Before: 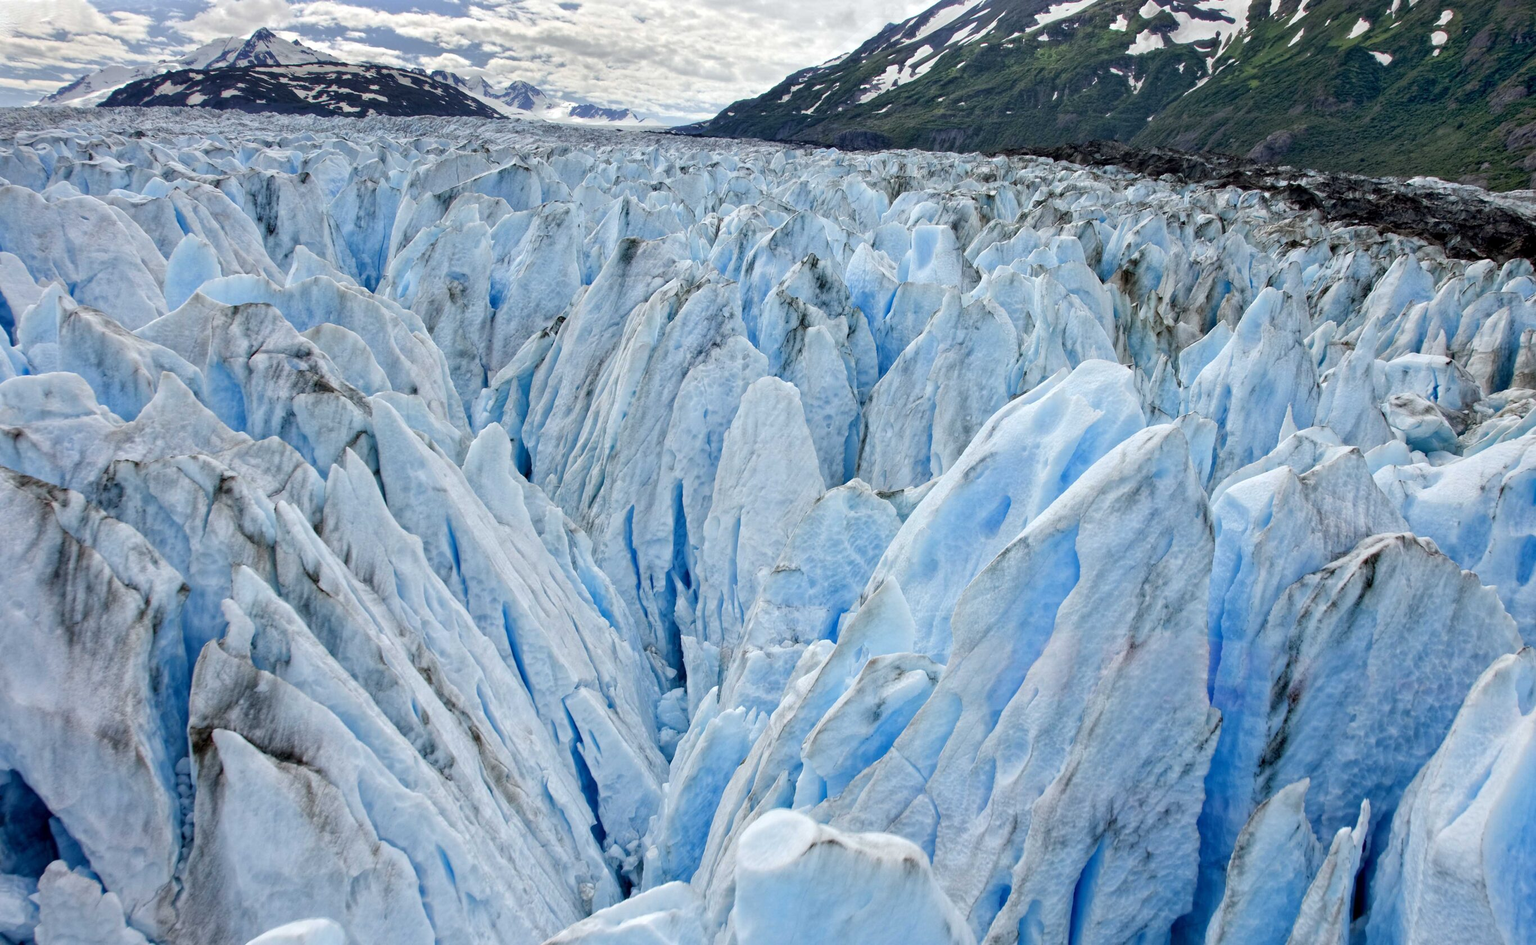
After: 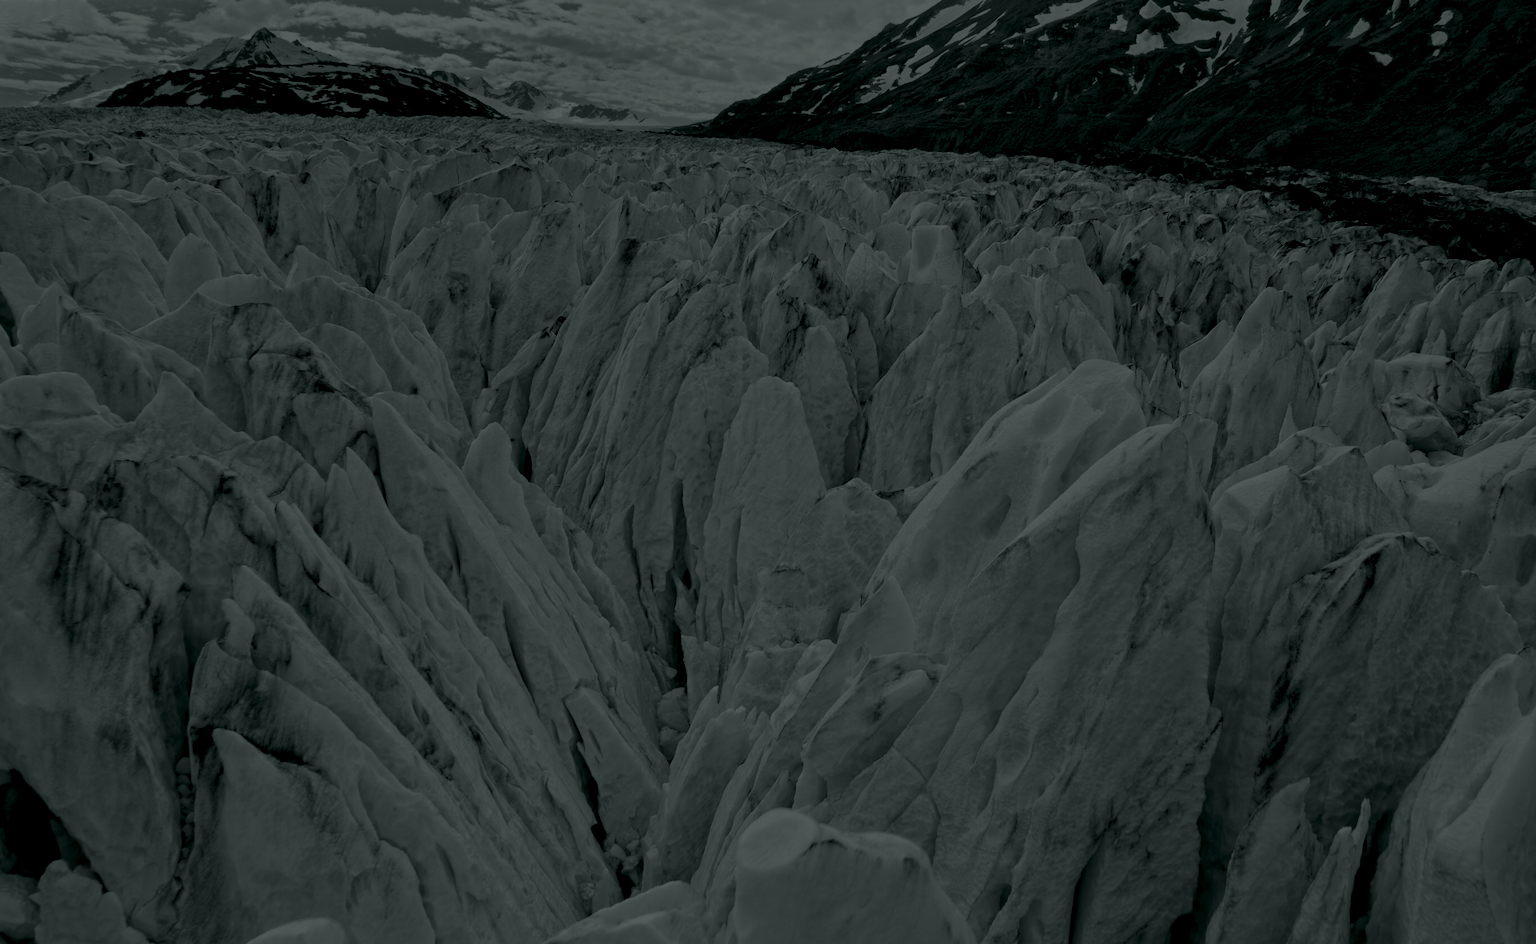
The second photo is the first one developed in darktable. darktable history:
white balance: red 1.004, blue 1.096
colorize: hue 90°, saturation 19%, lightness 1.59%, version 1
